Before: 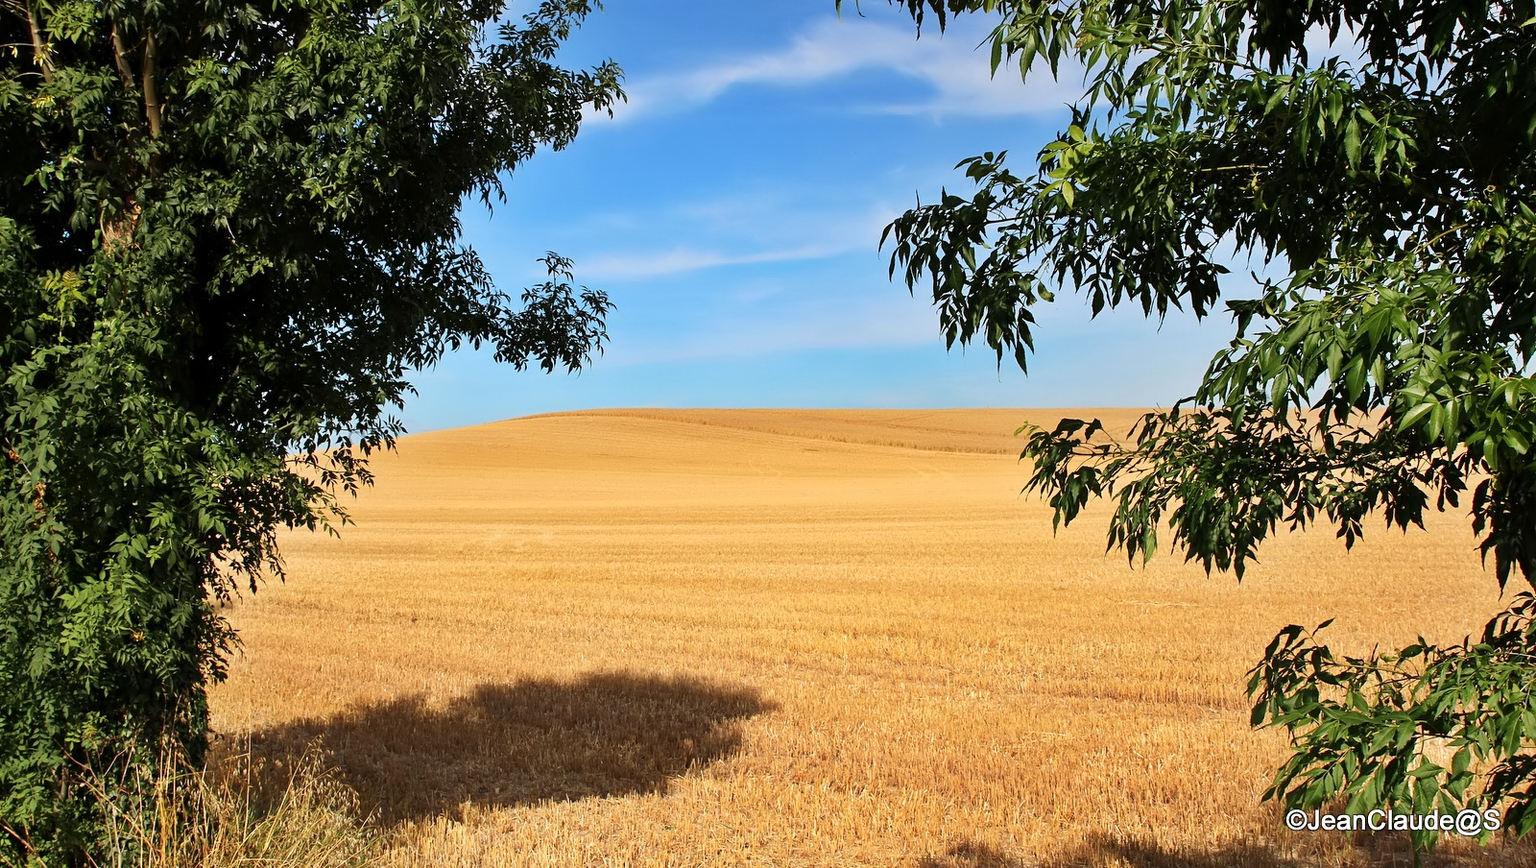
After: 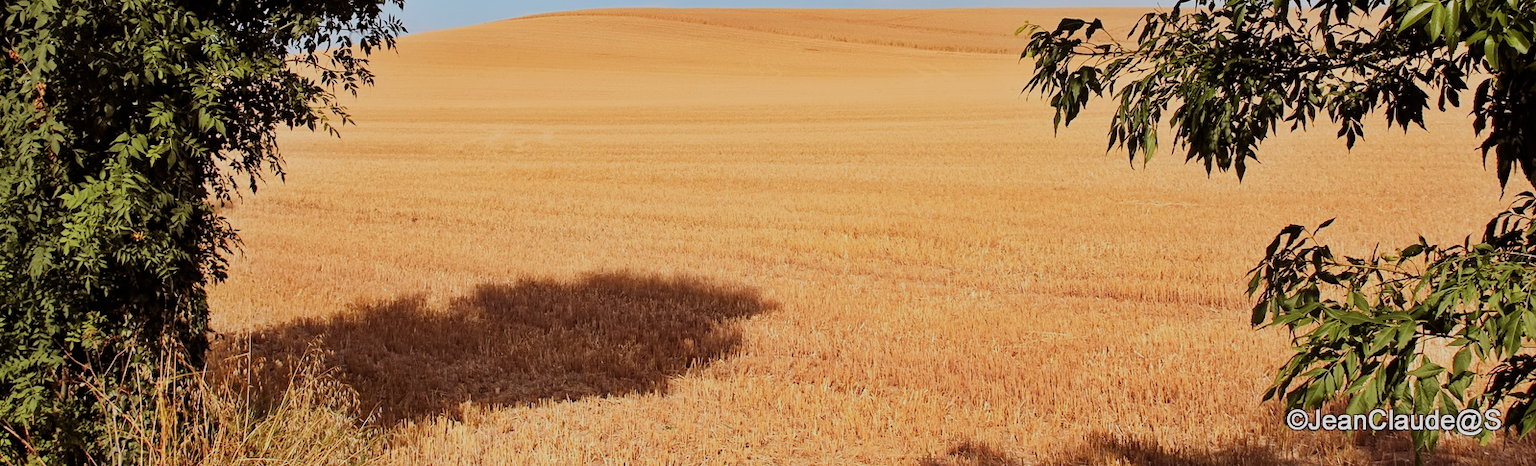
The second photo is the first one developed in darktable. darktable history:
crop and rotate: top 46.237%
filmic rgb: black relative exposure -7.65 EV, white relative exposure 4.56 EV, hardness 3.61
rgb levels: mode RGB, independent channels, levels [[0, 0.474, 1], [0, 0.5, 1], [0, 0.5, 1]]
tone equalizer: on, module defaults
